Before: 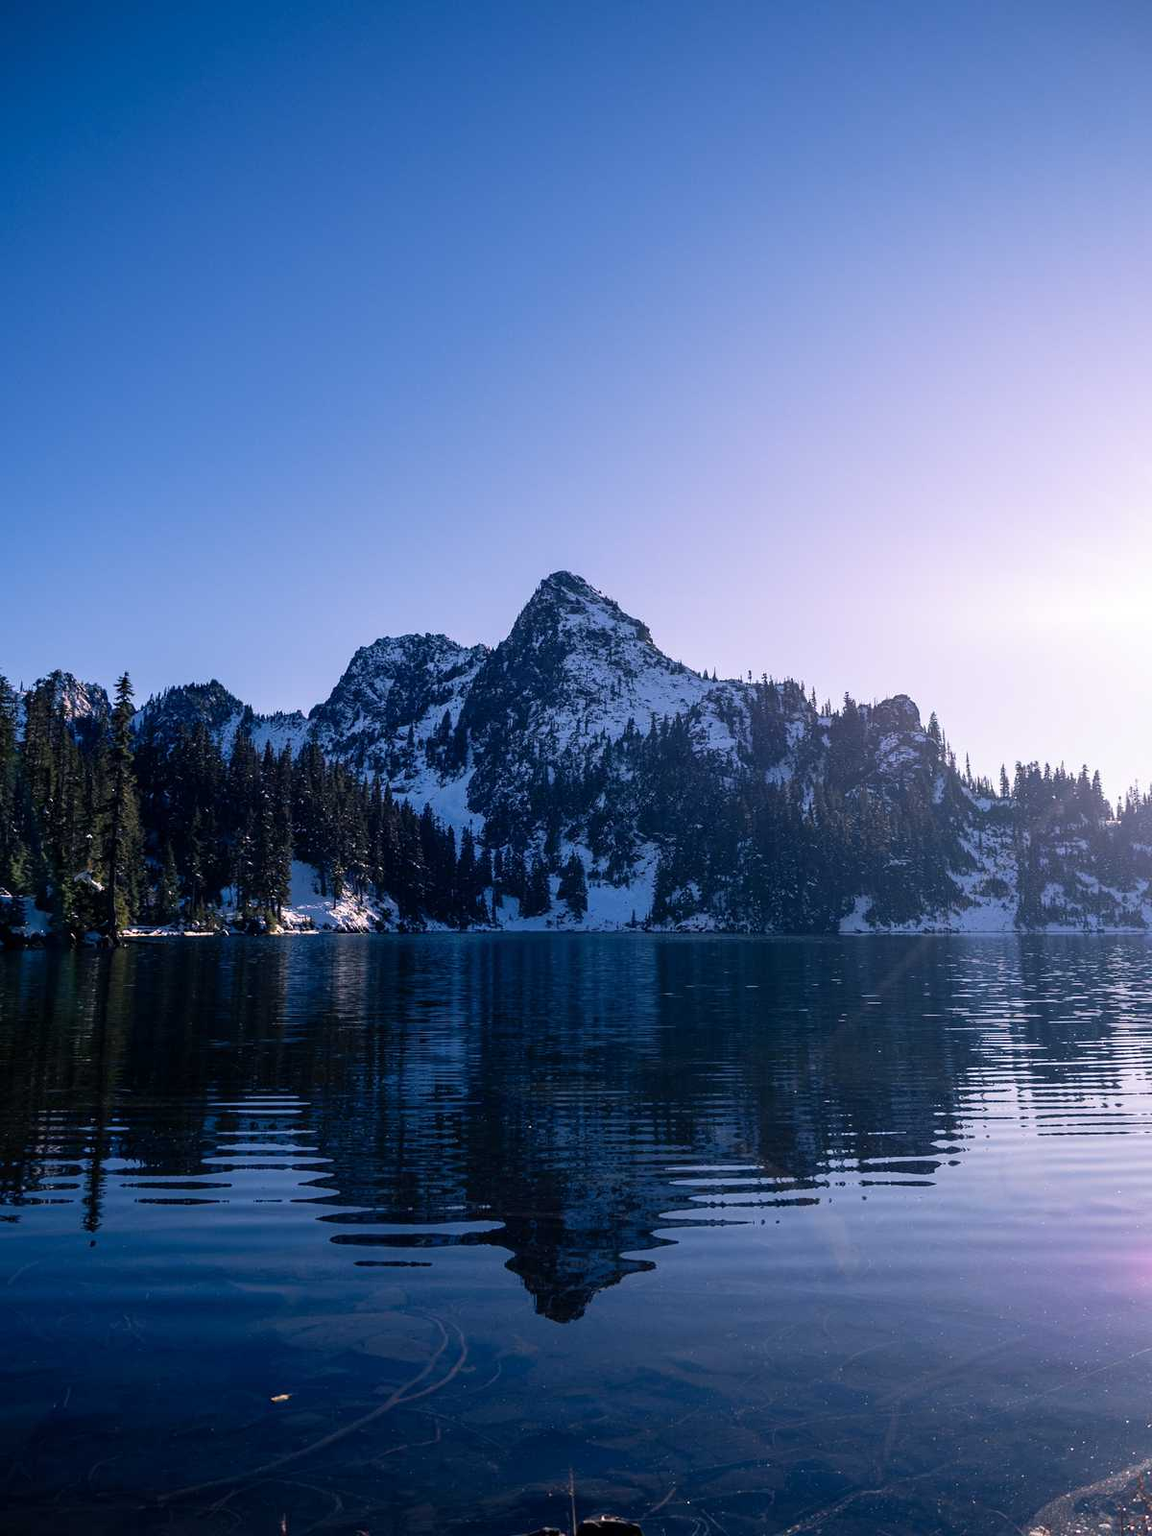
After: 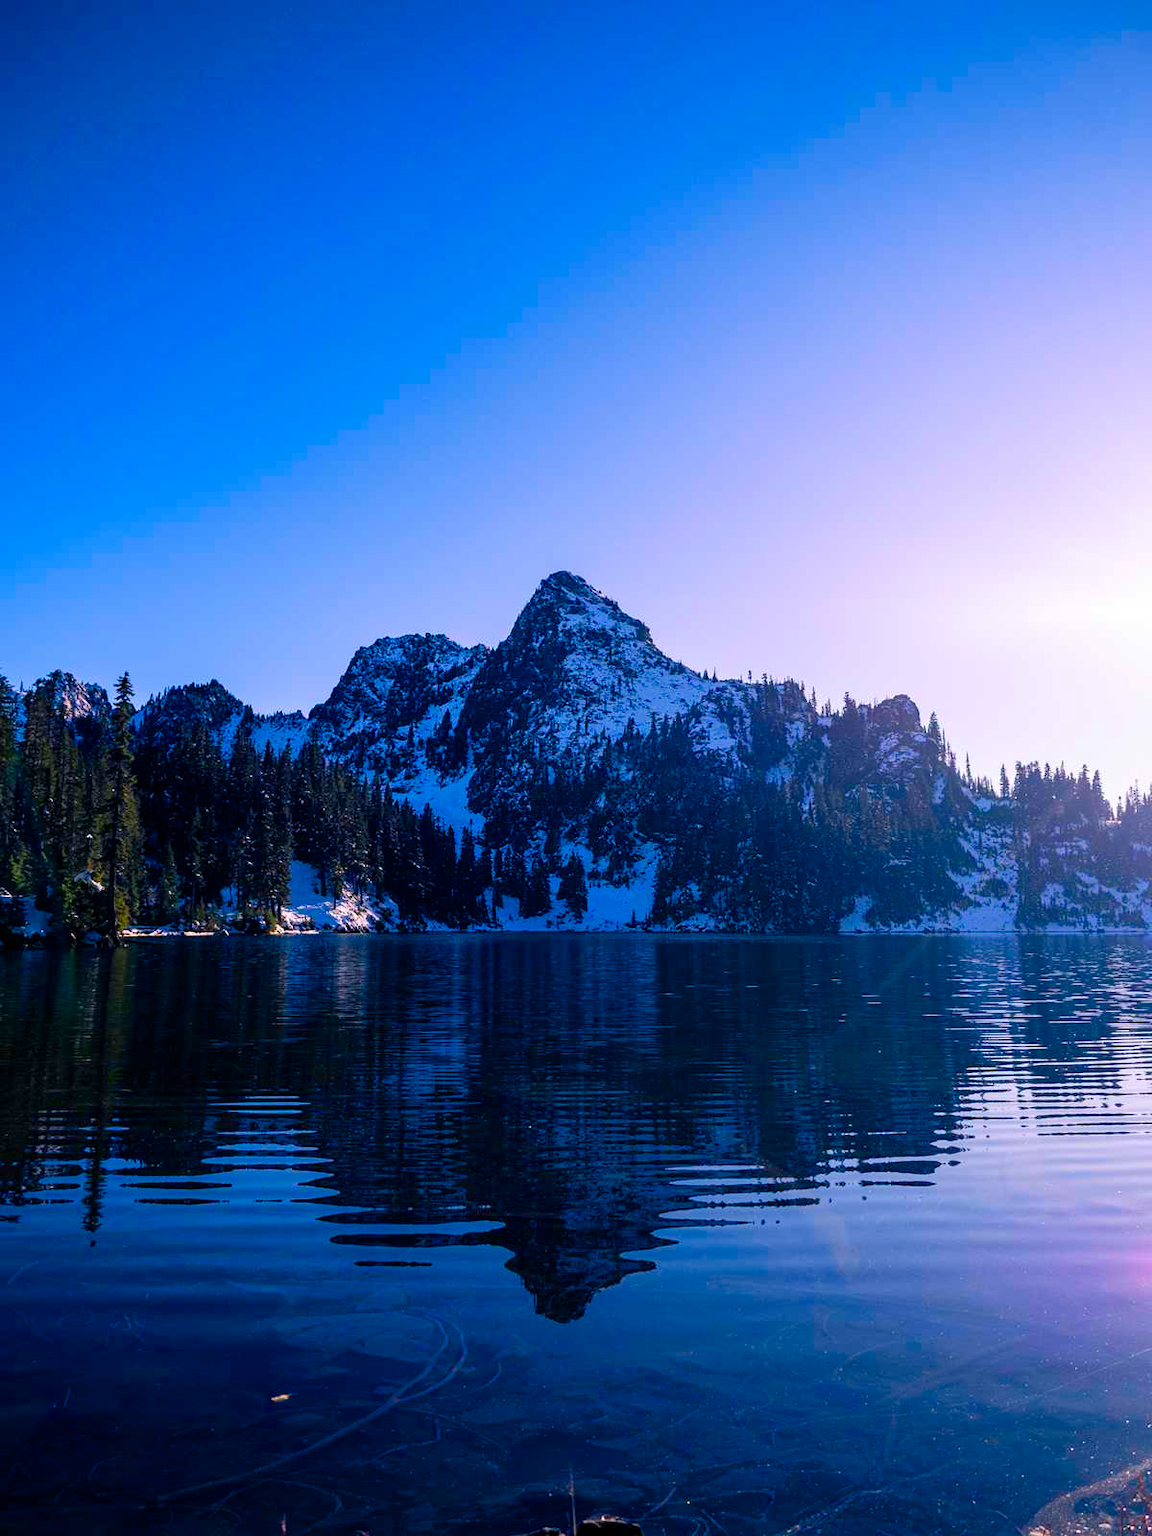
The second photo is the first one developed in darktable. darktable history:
color balance rgb: linear chroma grading › global chroma 14.786%, perceptual saturation grading › global saturation 21.211%, perceptual saturation grading › highlights -19.975%, perceptual saturation grading › shadows 29.442%, global vibrance 40.695%
